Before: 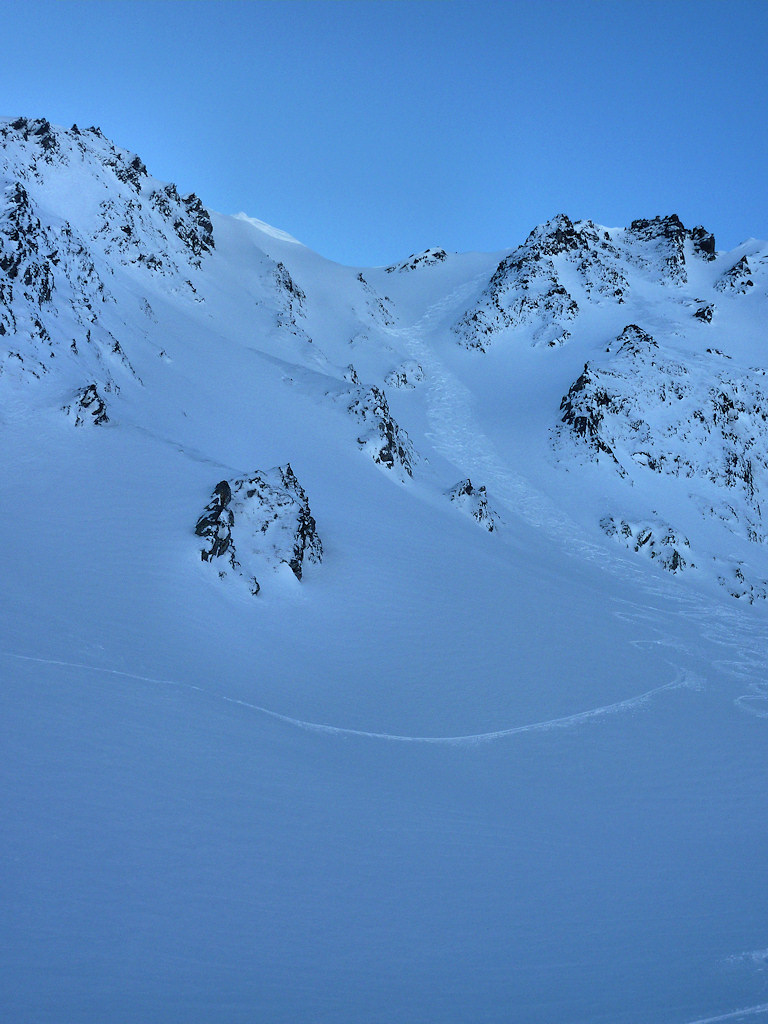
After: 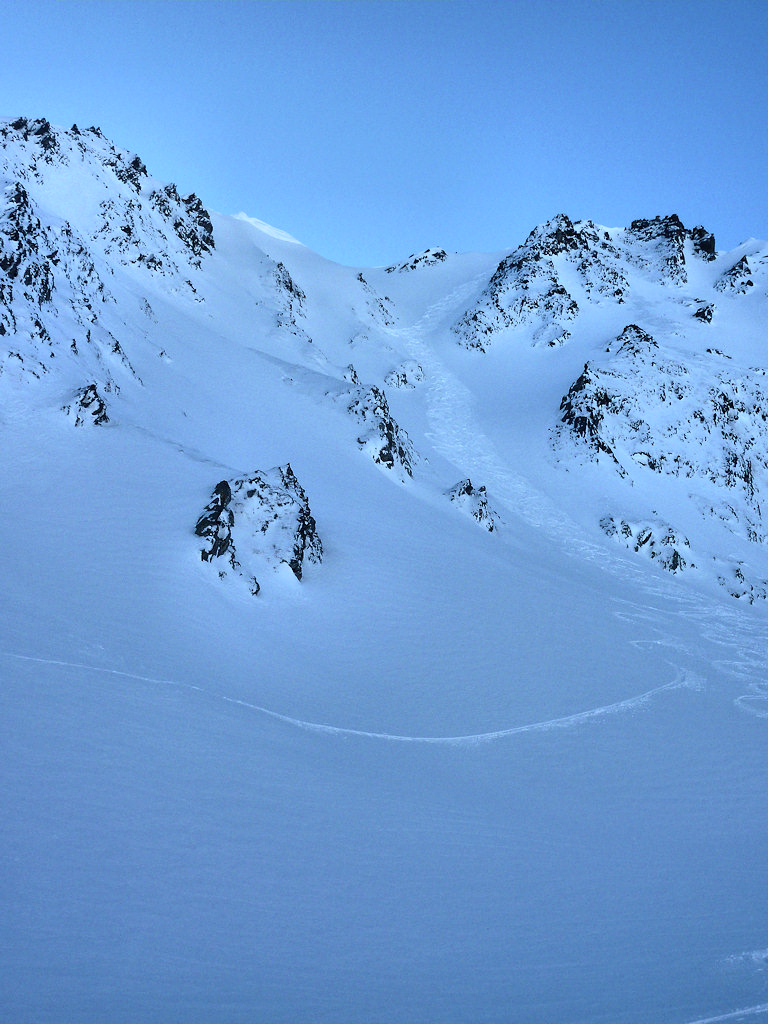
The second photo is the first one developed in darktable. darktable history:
contrast brightness saturation: contrast 0.236, brightness 0.087
